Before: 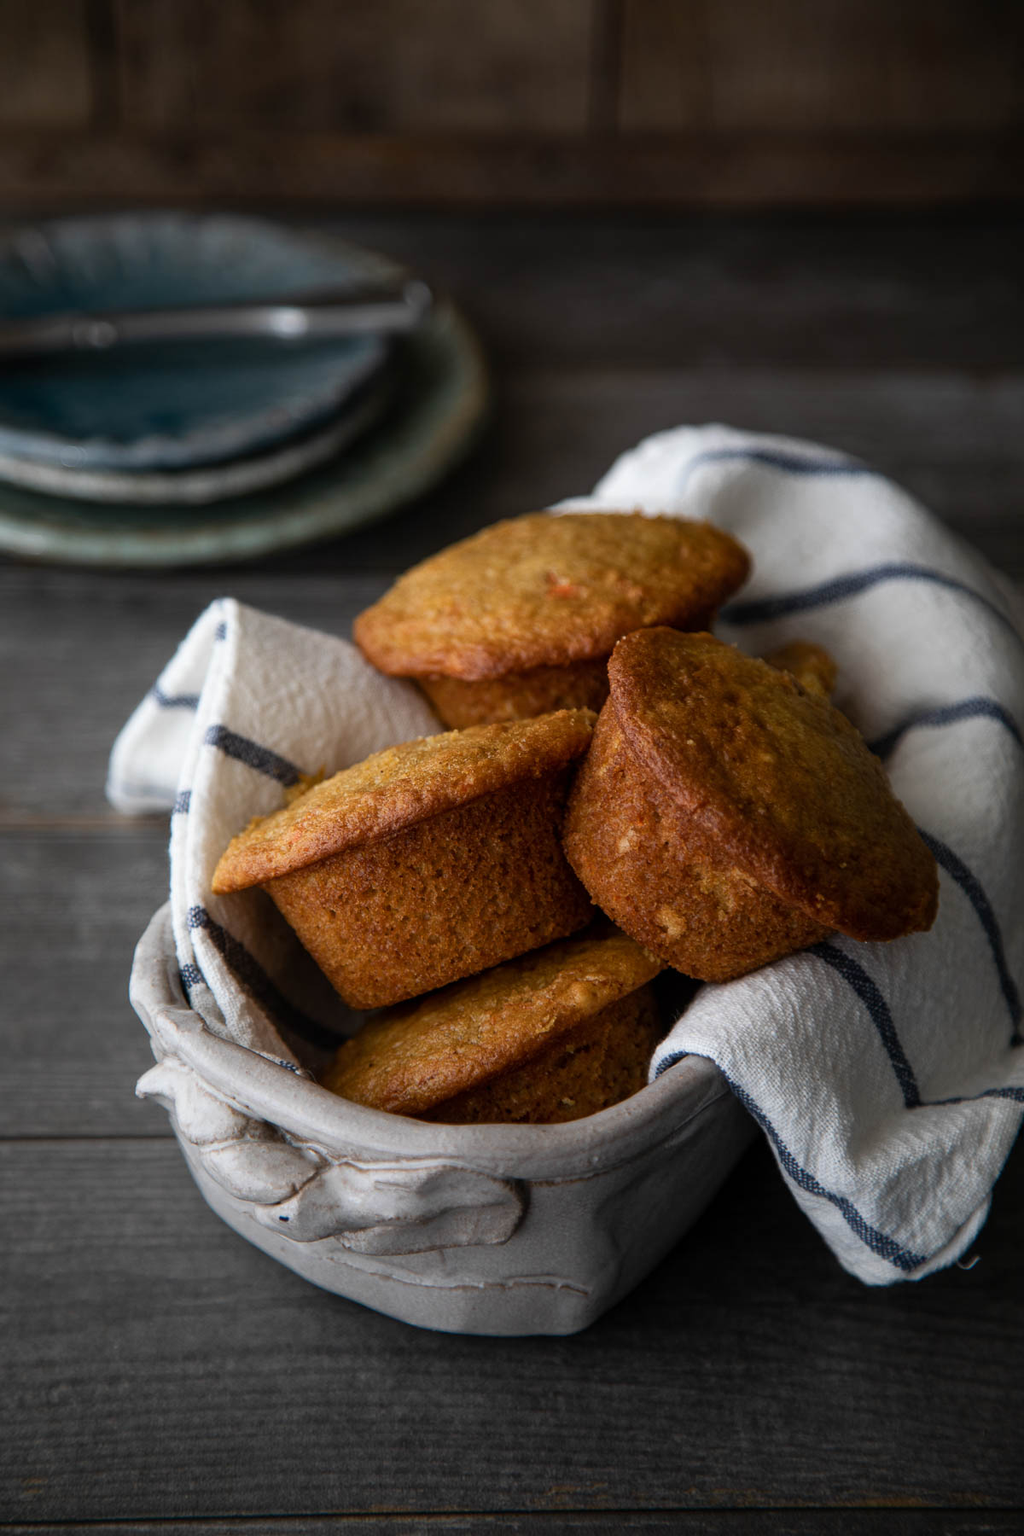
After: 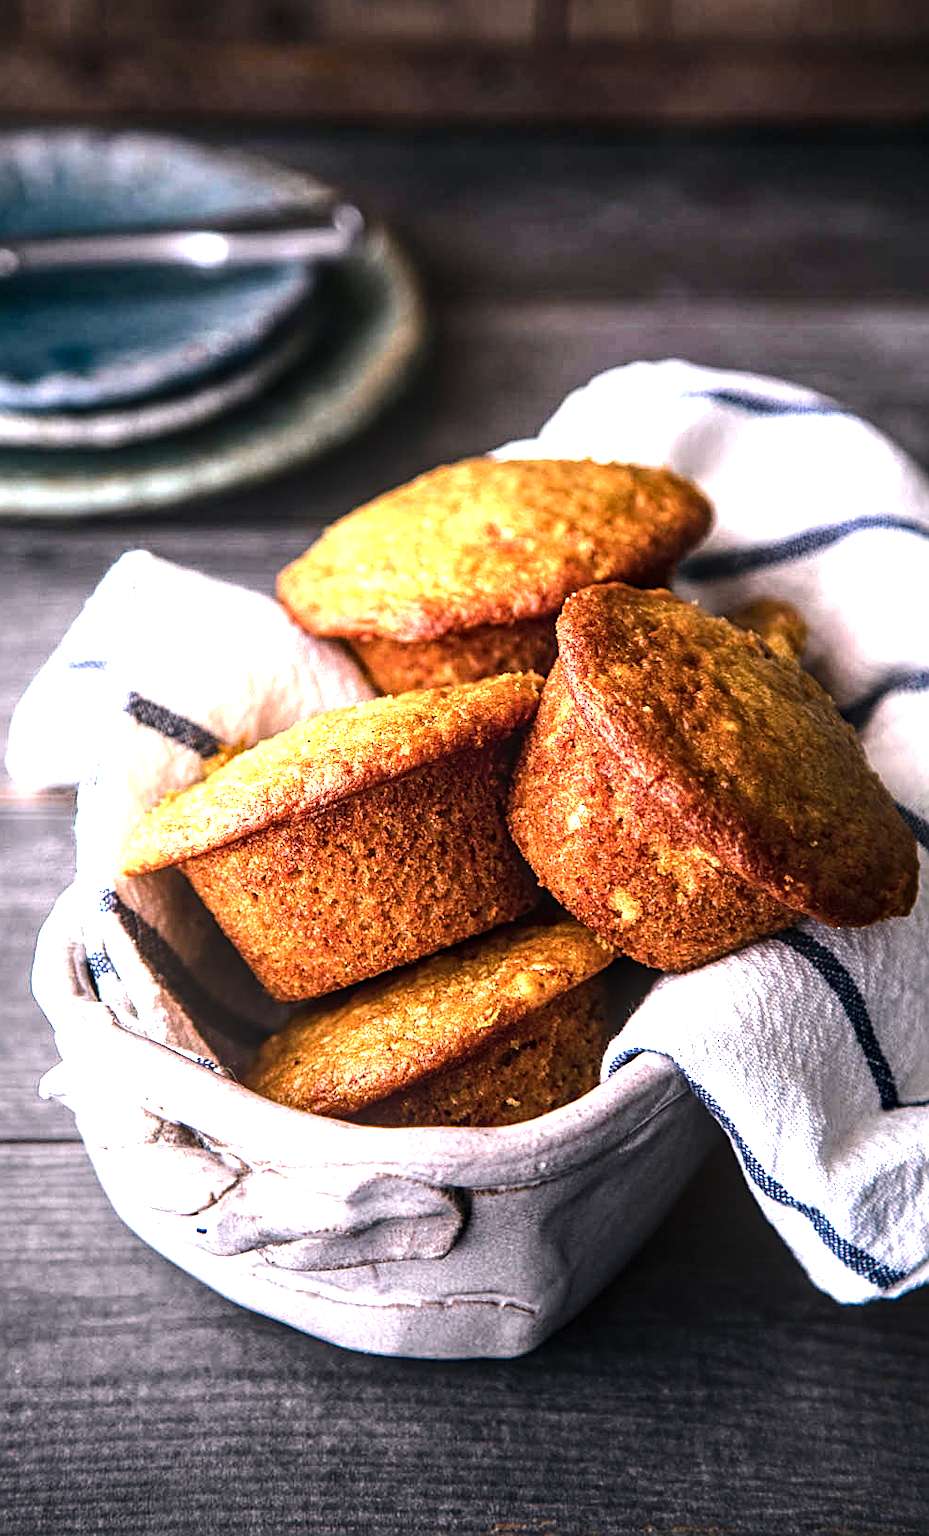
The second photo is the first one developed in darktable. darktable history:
crop: left 9.767%, top 6.209%, right 7.236%, bottom 2.451%
sharpen: on, module defaults
exposure: exposure 1.502 EV
local contrast: on, module defaults
contrast equalizer: y [[0.609, 0.611, 0.615, 0.613, 0.607, 0.603], [0.504, 0.498, 0.496, 0.499, 0.506, 0.516], [0 ×6], [0 ×6], [0 ×6]], mix 0.139
color calibration: output R [0.972, 0.068, -0.094, 0], output G [-0.178, 1.216, -0.086, 0], output B [0.095, -0.136, 0.98, 0], illuminant custom, x 0.391, y 0.392, temperature 3867.57 K, gamut compression 1.69
tone equalizer: -8 EV -1.07 EV, -7 EV -0.994 EV, -6 EV -0.837 EV, -5 EV -0.616 EV, -3 EV 0.563 EV, -2 EV 0.857 EV, -1 EV 1.01 EV, +0 EV 1.07 EV, edges refinement/feathering 500, mask exposure compensation -1.57 EV, preserve details no
color correction: highlights a* 17.65, highlights b* 19.05
